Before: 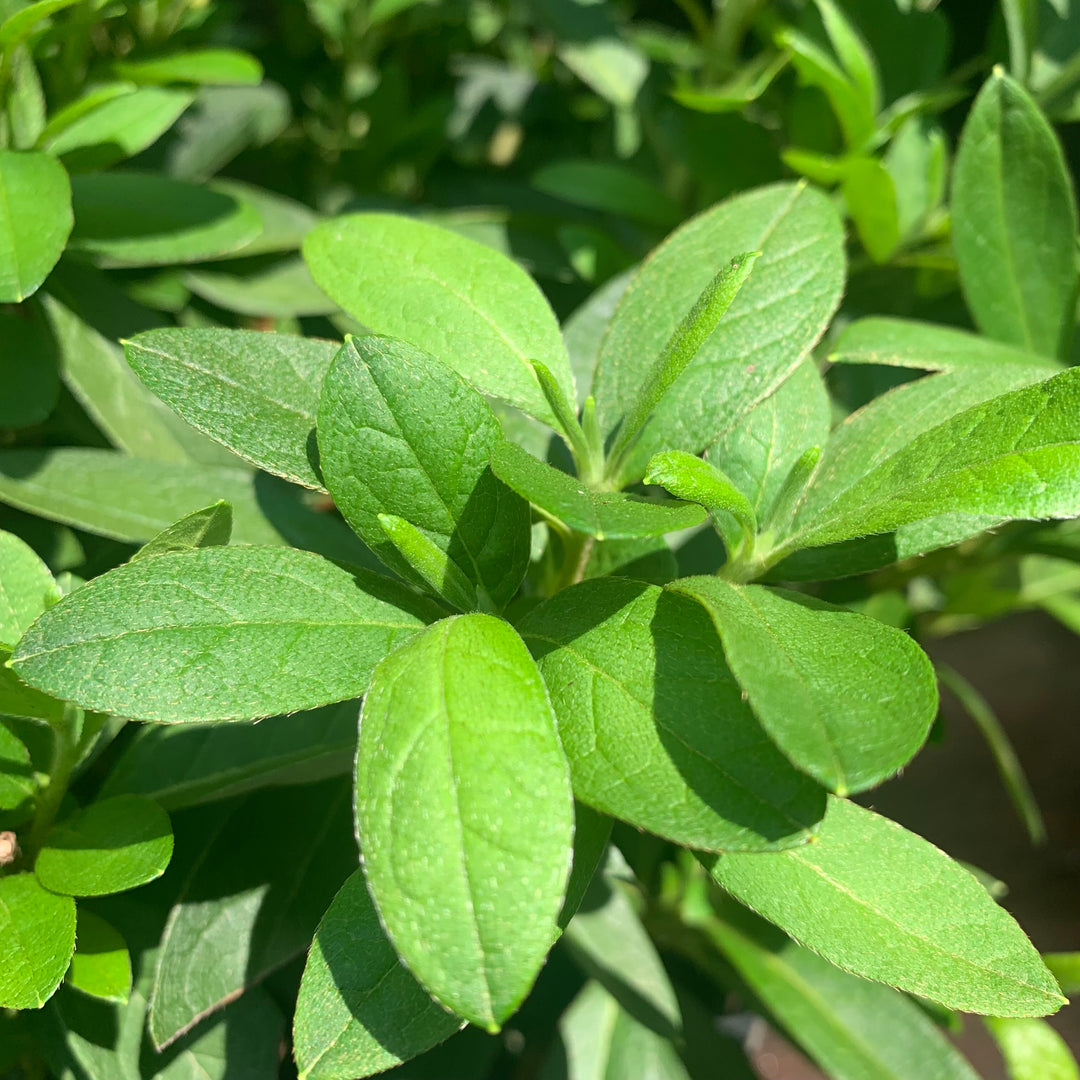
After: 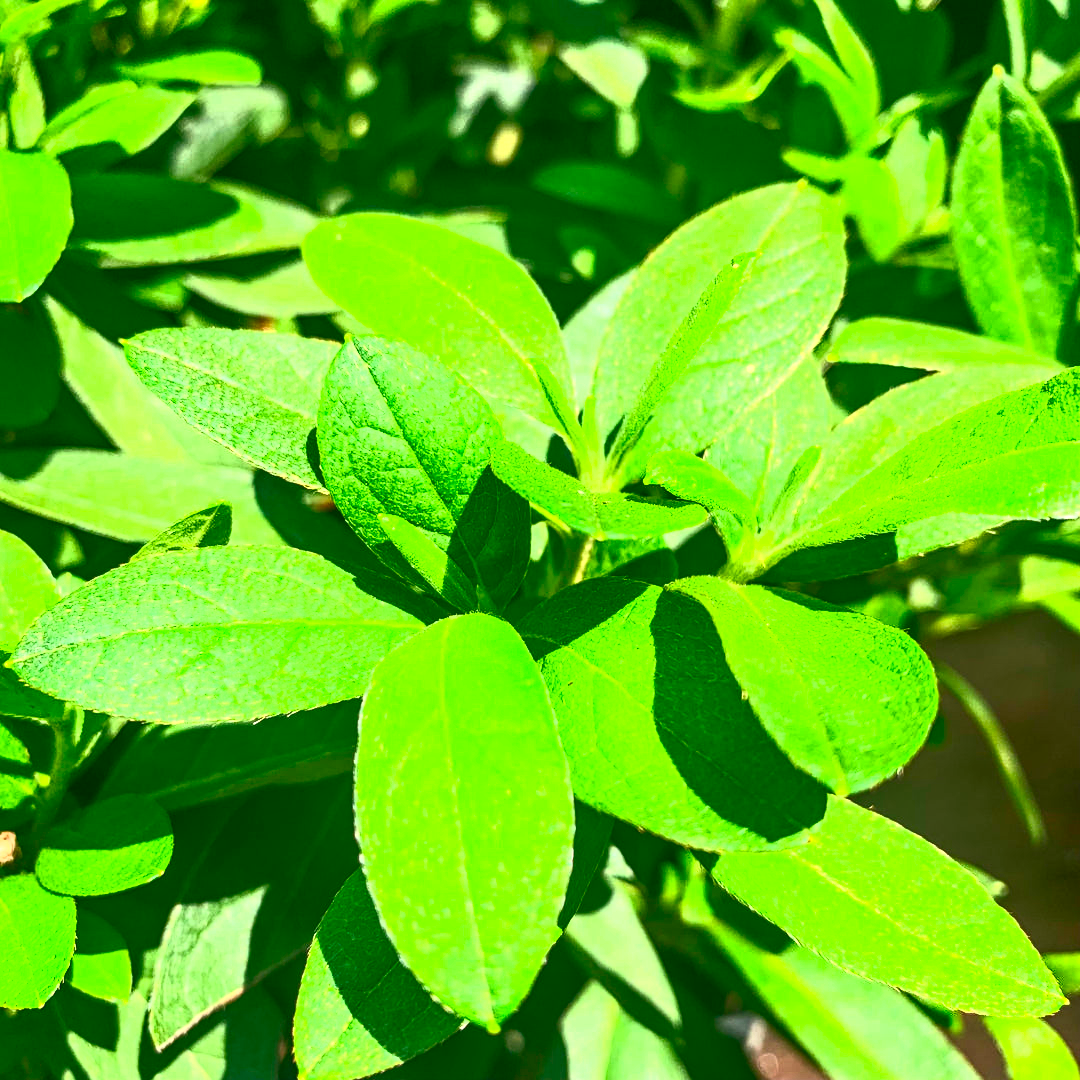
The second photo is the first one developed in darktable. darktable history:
local contrast: detail 160%
contrast brightness saturation: contrast 0.99, brightness 0.982, saturation 0.987
tone equalizer: -8 EV 0.236 EV, -7 EV 0.443 EV, -6 EV 0.424 EV, -5 EV 0.249 EV, -3 EV -0.266 EV, -2 EV -0.422 EV, -1 EV -0.428 EV, +0 EV -0.239 EV
